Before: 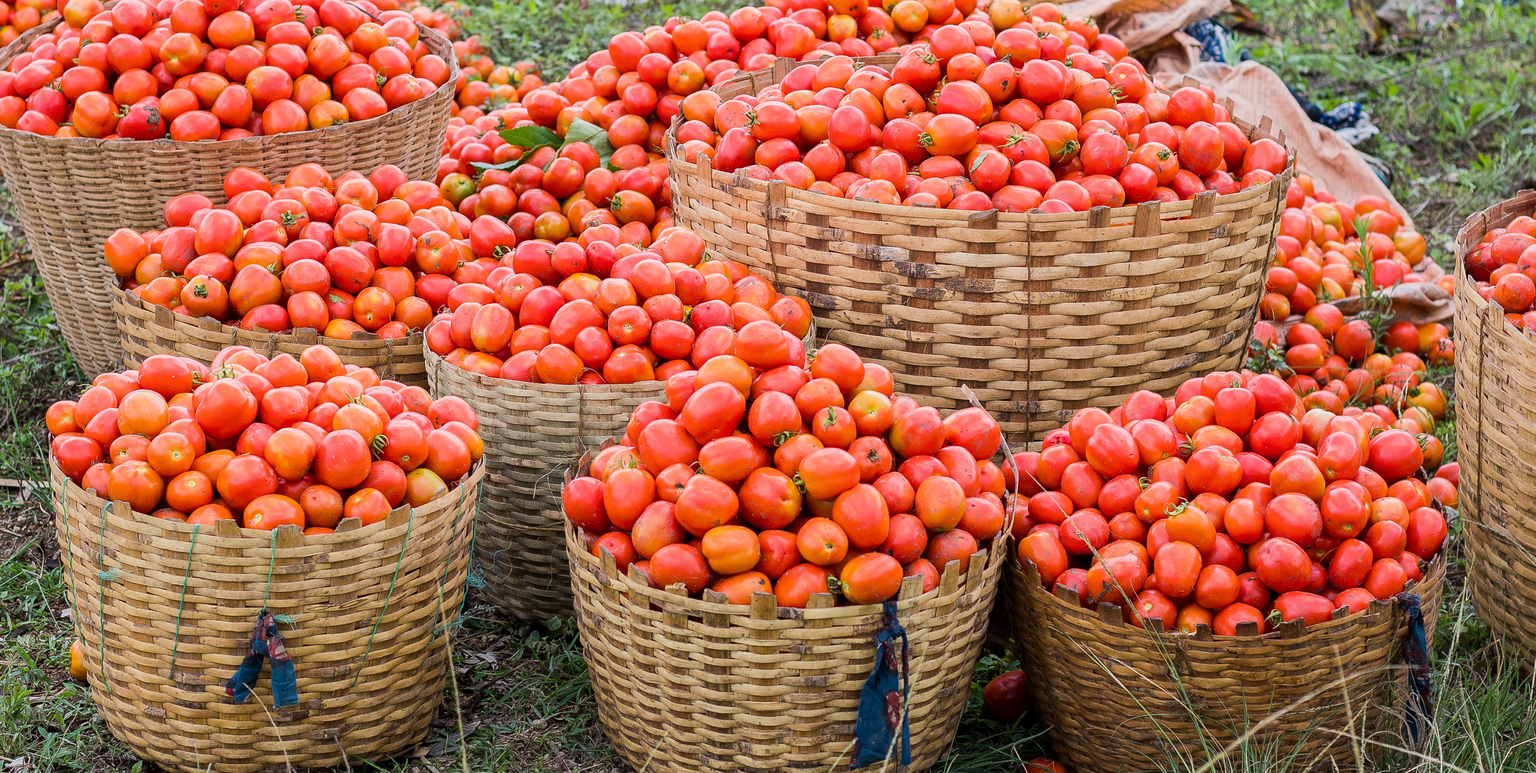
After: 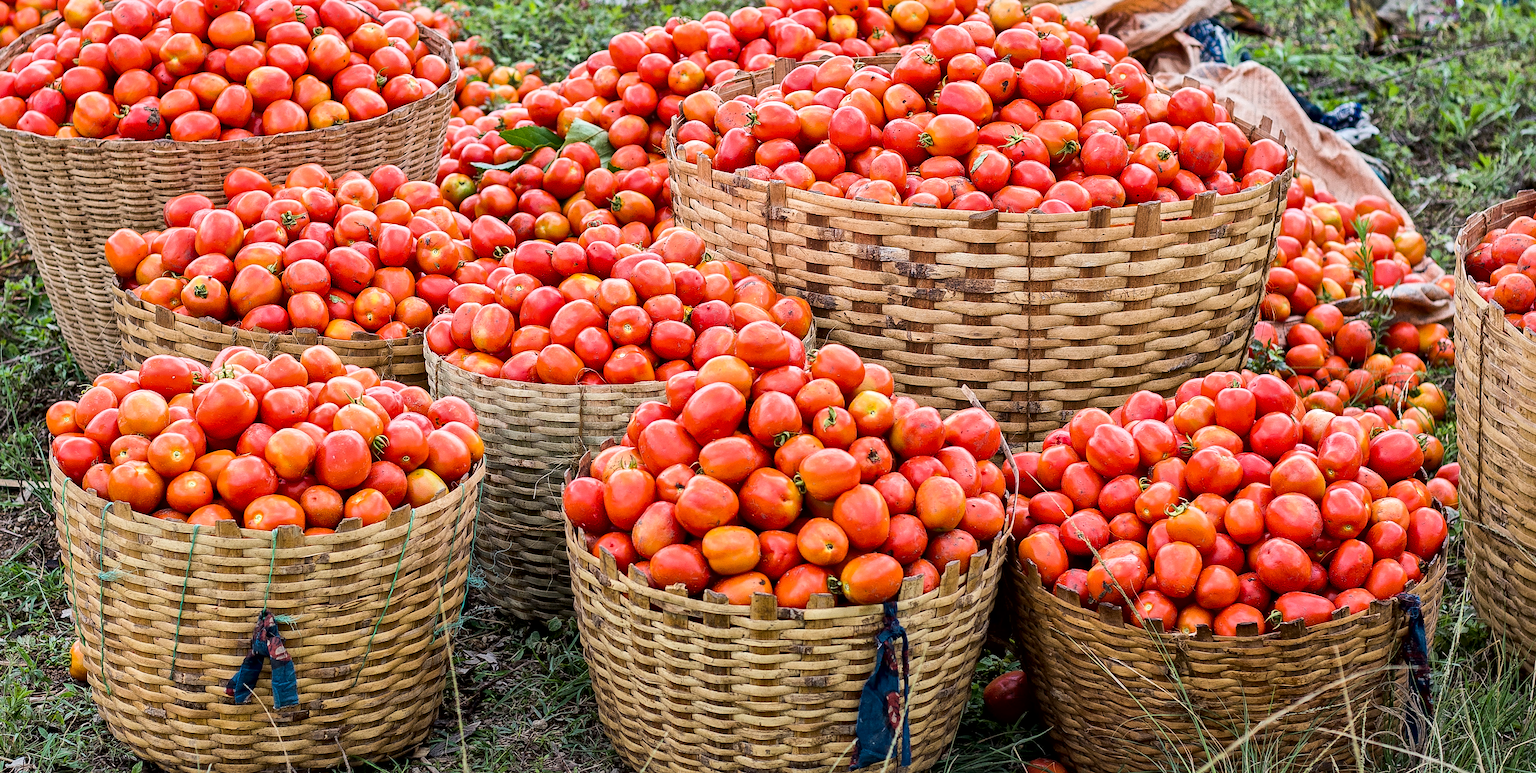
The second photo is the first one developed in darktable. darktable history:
local contrast: mode bilateral grid, contrast 19, coarseness 50, detail 172%, midtone range 0.2
haze removal: compatibility mode true, adaptive false
